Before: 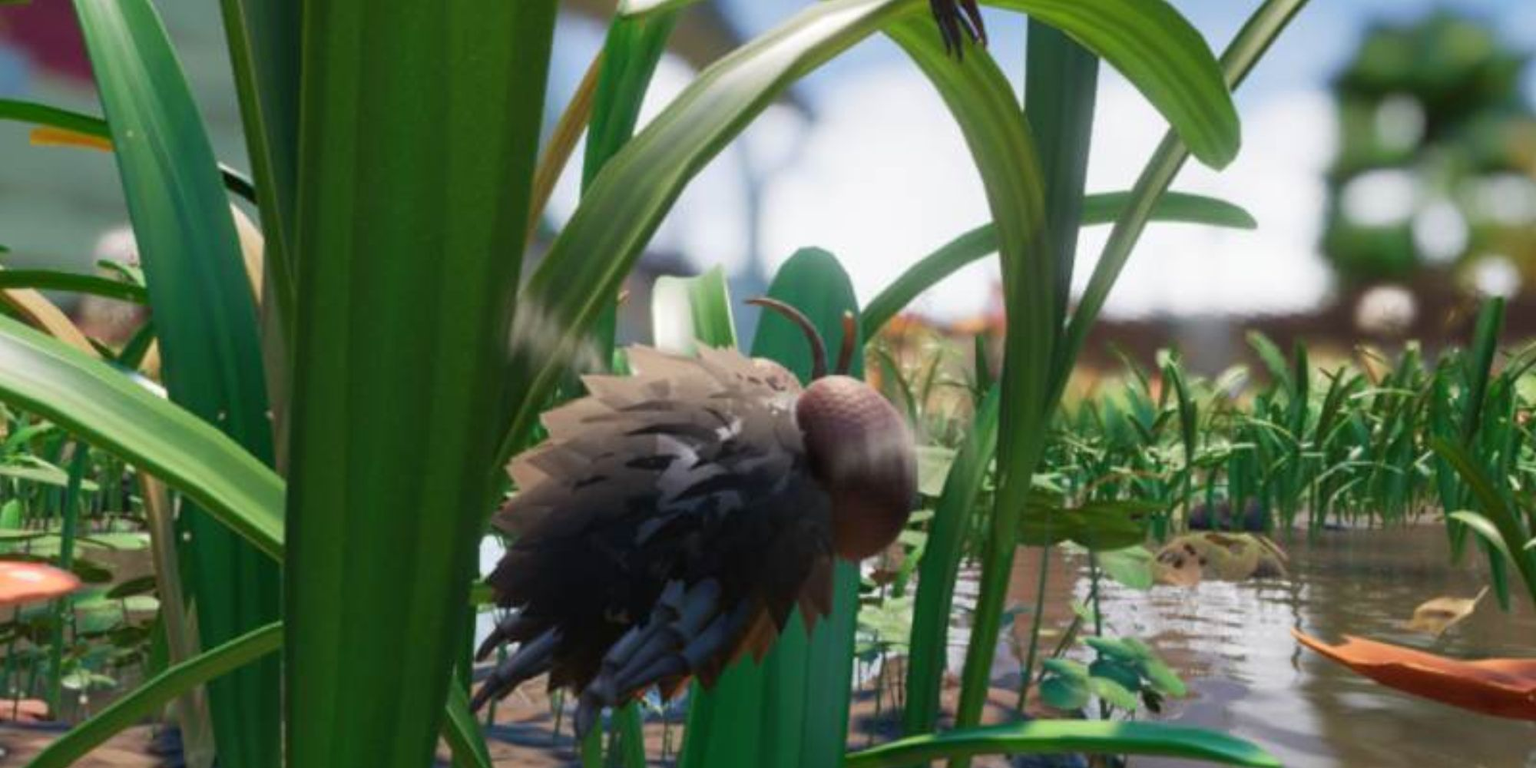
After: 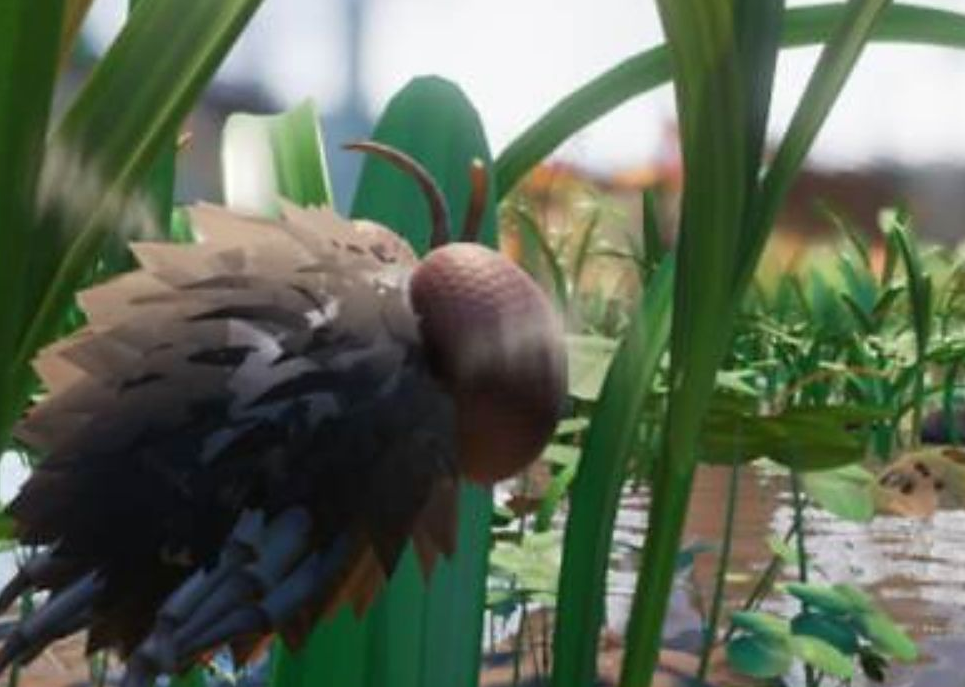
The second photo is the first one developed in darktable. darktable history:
sharpen: radius 1.864, amount 0.398, threshold 1.271
crop: left 31.379%, top 24.658%, right 20.326%, bottom 6.628%
